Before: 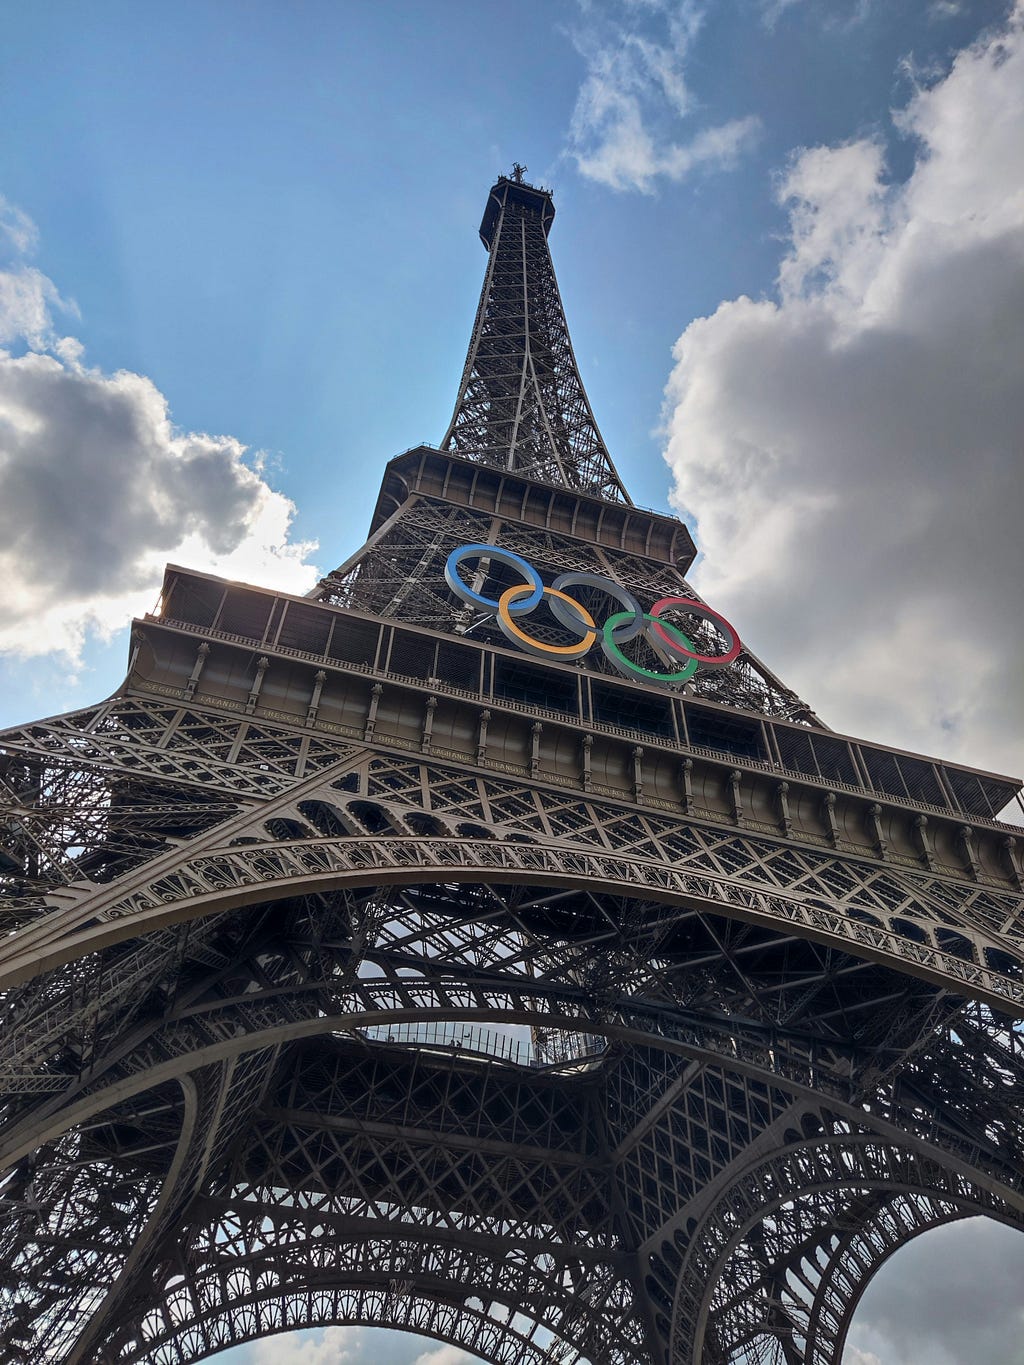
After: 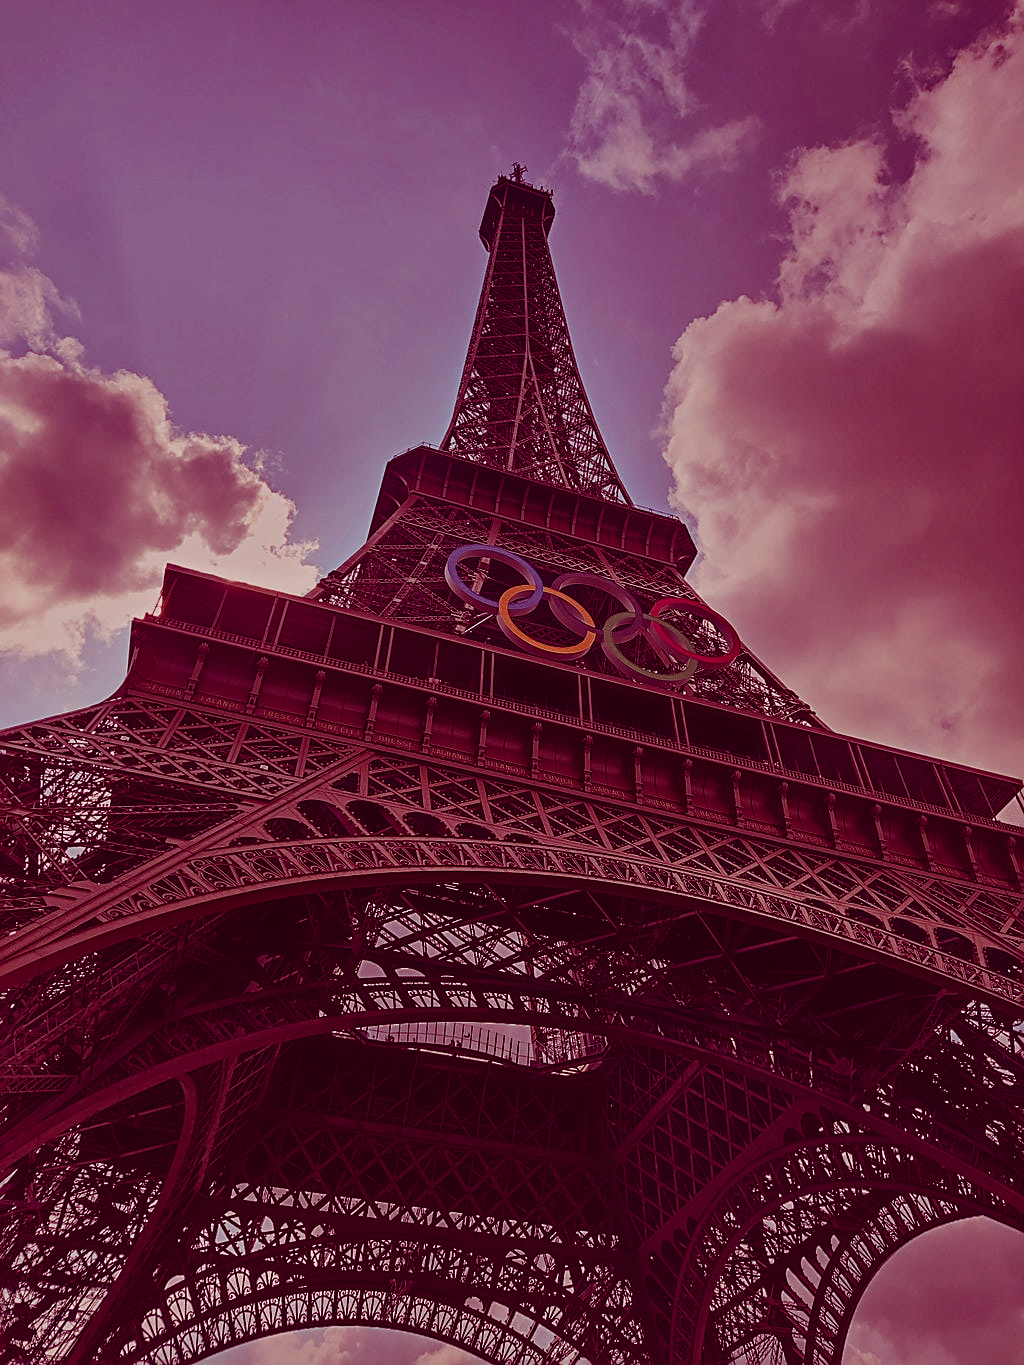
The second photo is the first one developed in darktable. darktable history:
color balance rgb: shadows lift › luminance -18.78%, shadows lift › chroma 35.144%, highlights gain › chroma 3.264%, highlights gain › hue 56.37°, global offset › luminance 0.497%, global offset › hue 60.18°, perceptual saturation grading › global saturation 0.547%, perceptual brilliance grading › global brilliance 18.581%, global vibrance 9.824%
sharpen: on, module defaults
exposure: exposure -1.511 EV, compensate highlight preservation false
